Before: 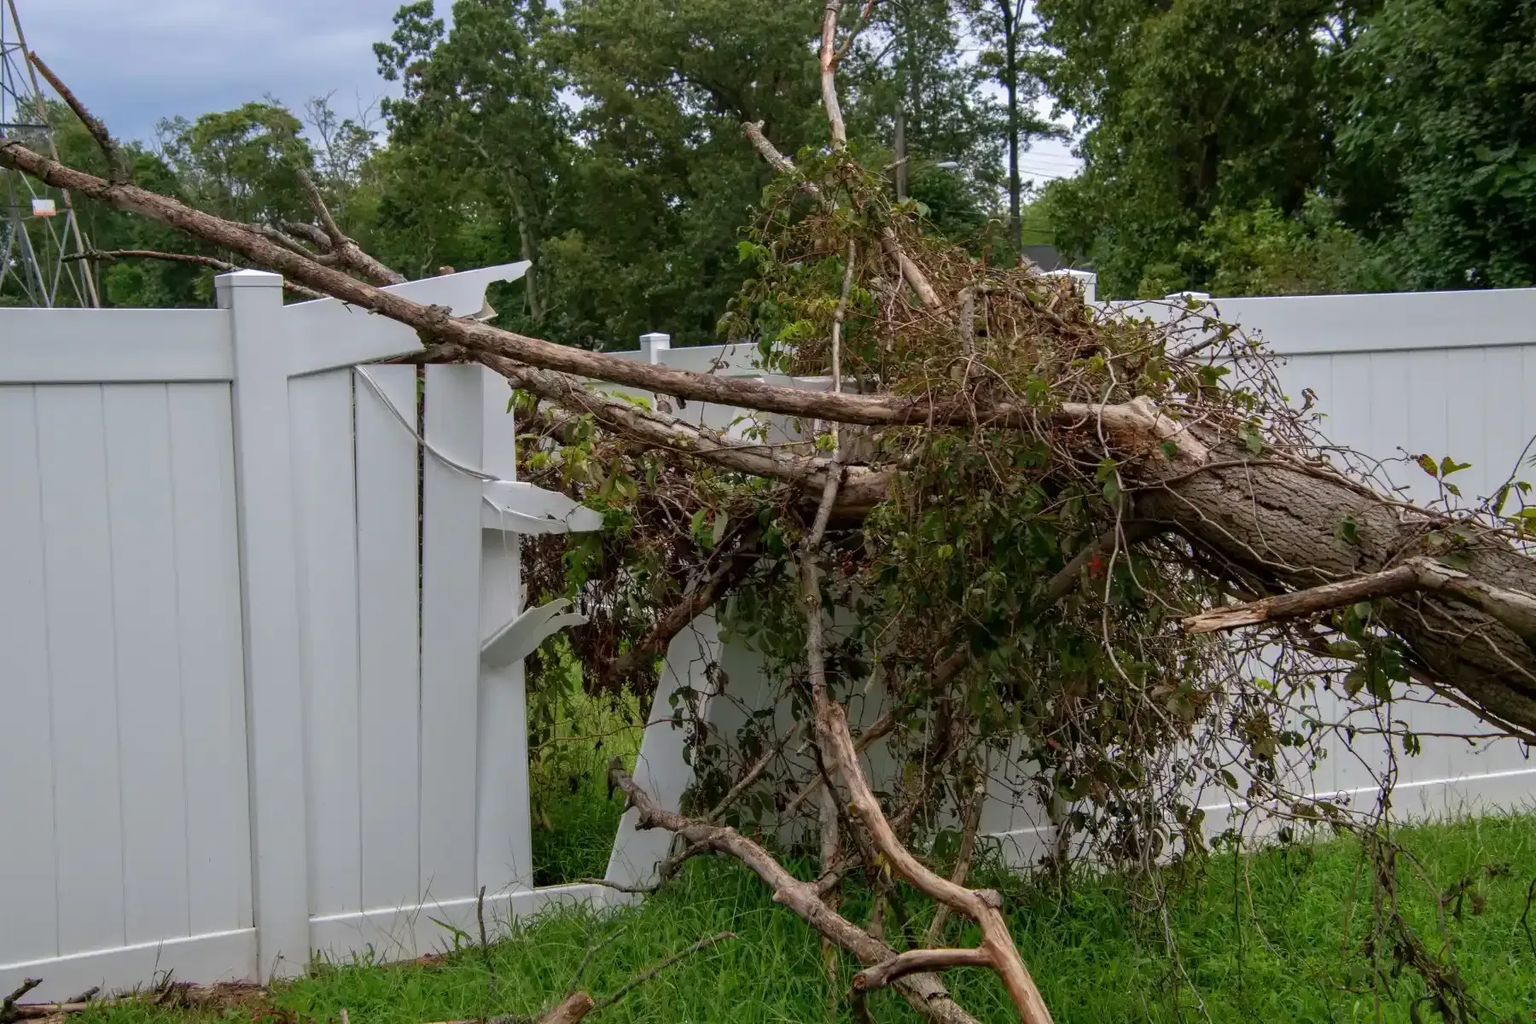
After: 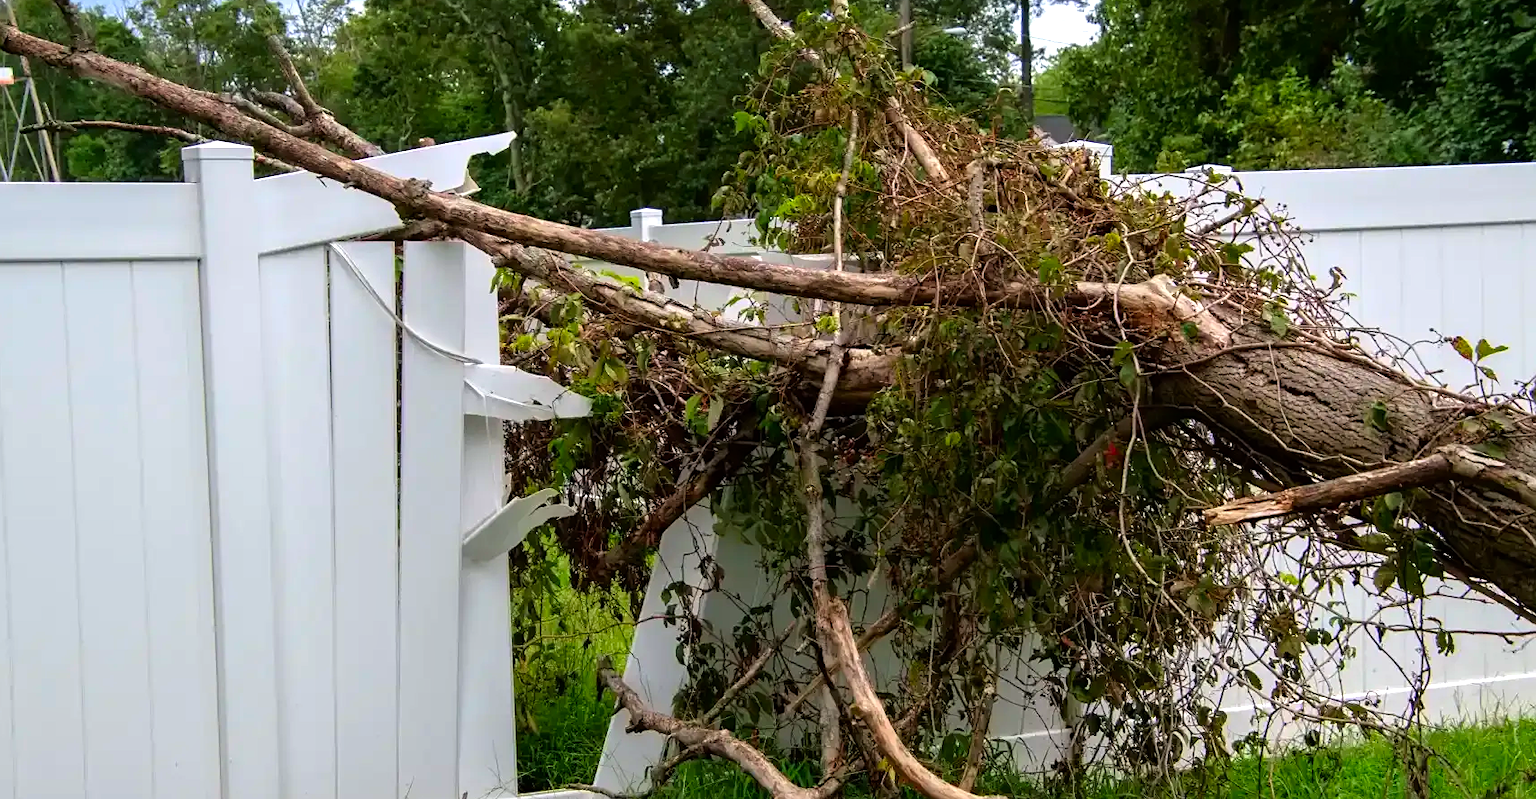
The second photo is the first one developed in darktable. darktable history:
tone equalizer: -8 EV -0.741 EV, -7 EV -0.677 EV, -6 EV -0.639 EV, -5 EV -0.387 EV, -3 EV 0.365 EV, -2 EV 0.6 EV, -1 EV 0.694 EV, +0 EV 0.742 EV
sharpen: amount 0.214
crop and rotate: left 2.811%, top 13.264%, right 2.446%, bottom 12.698%
color correction: highlights b* 0.027, saturation 1.34
